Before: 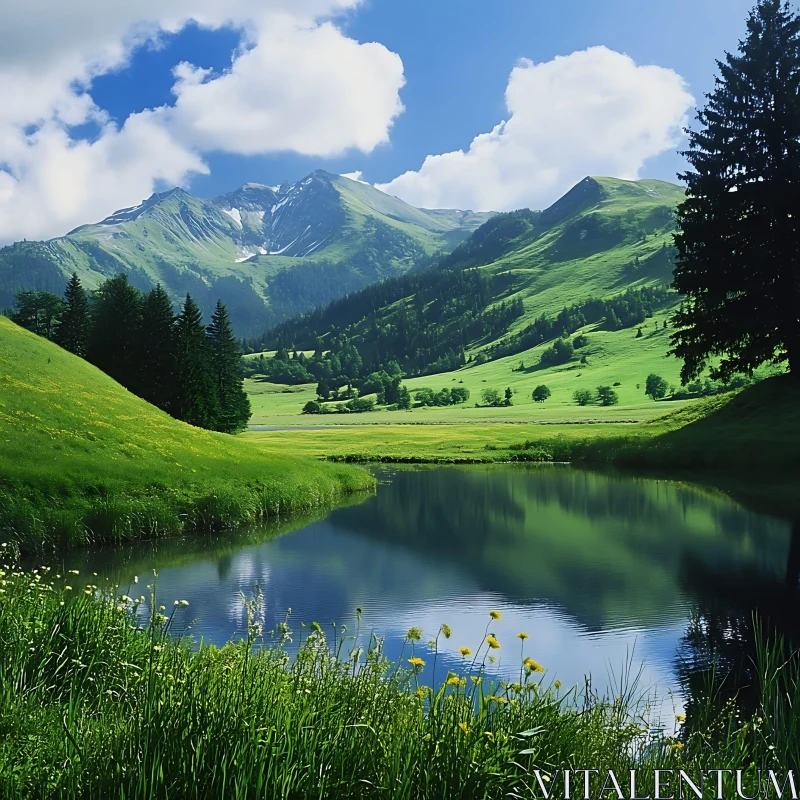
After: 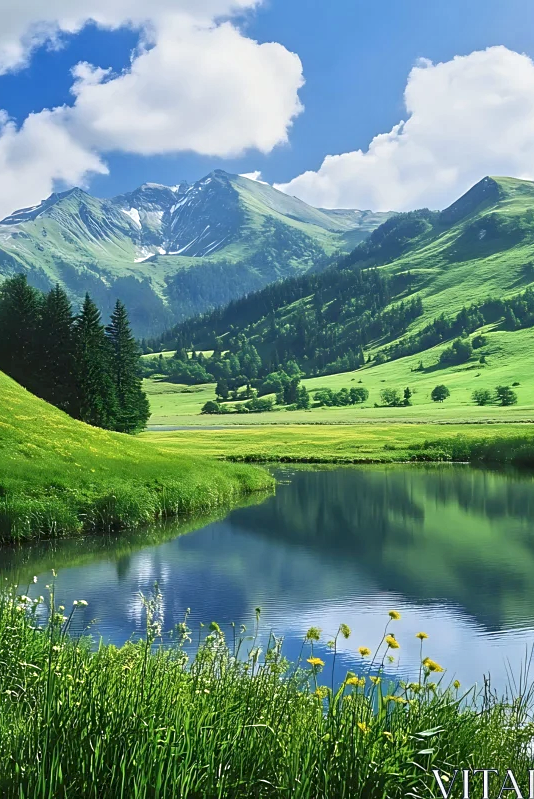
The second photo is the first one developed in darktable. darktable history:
local contrast: highlights 96%, shadows 89%, detail 160%, midtone range 0.2
tone equalizer: -8 EV 0.988 EV, -7 EV 1.02 EV, -6 EV 1.03 EV, -5 EV 0.971 EV, -4 EV 1.03 EV, -3 EV 0.715 EV, -2 EV 0.504 EV, -1 EV 0.257 EV
crop and rotate: left 12.732%, right 20.421%
